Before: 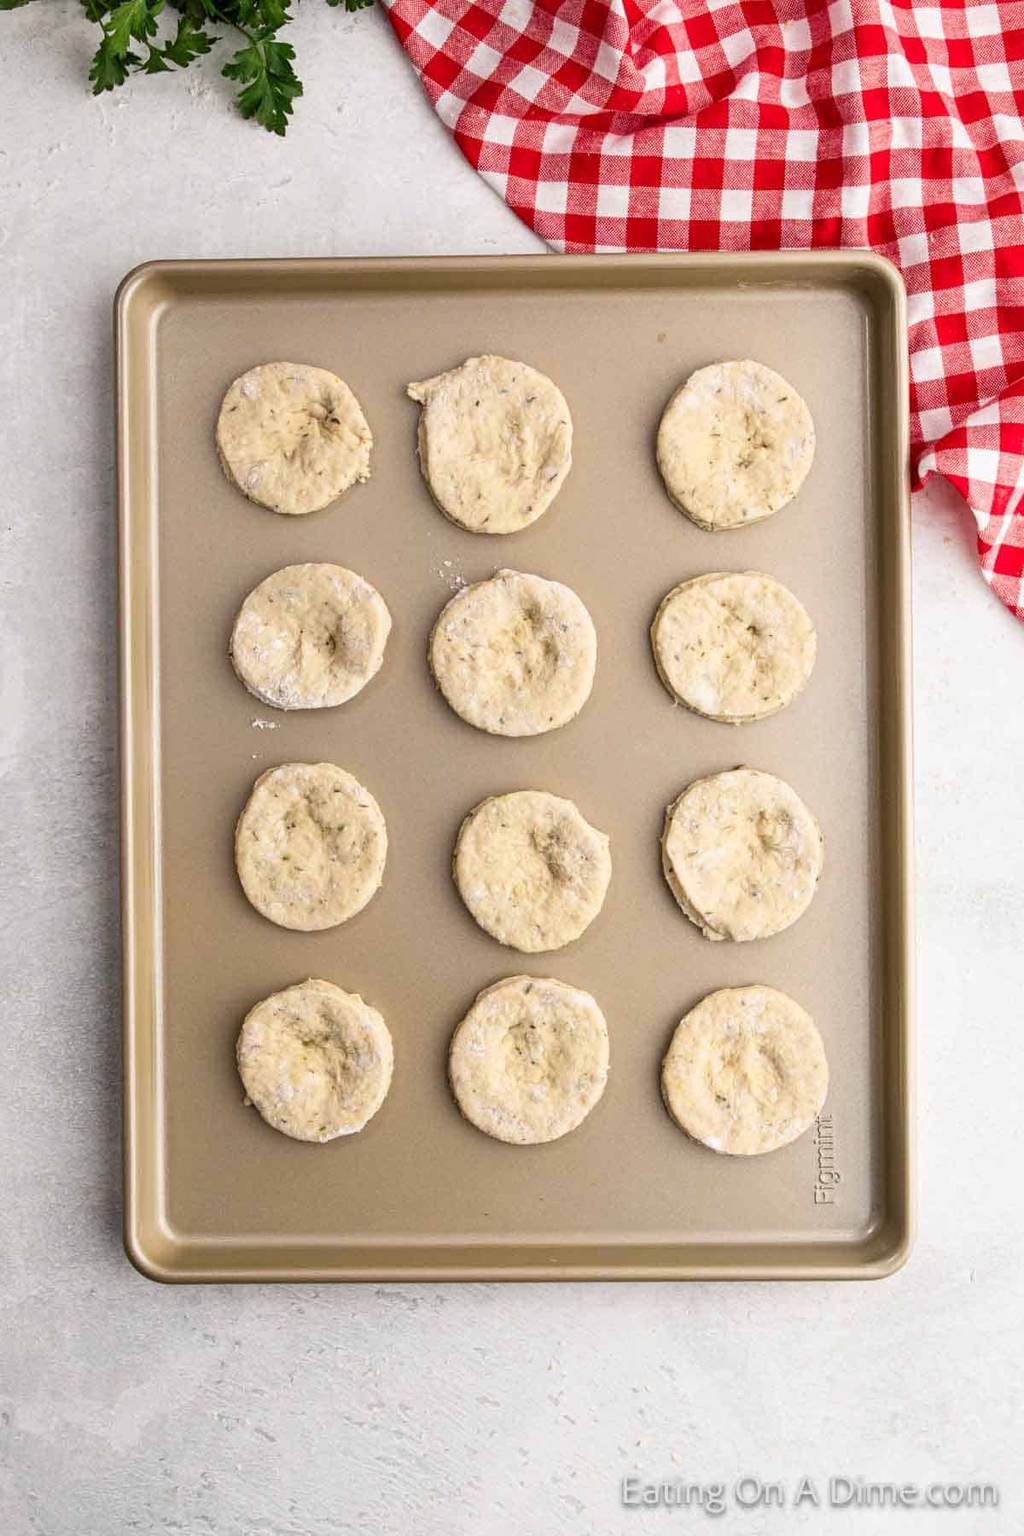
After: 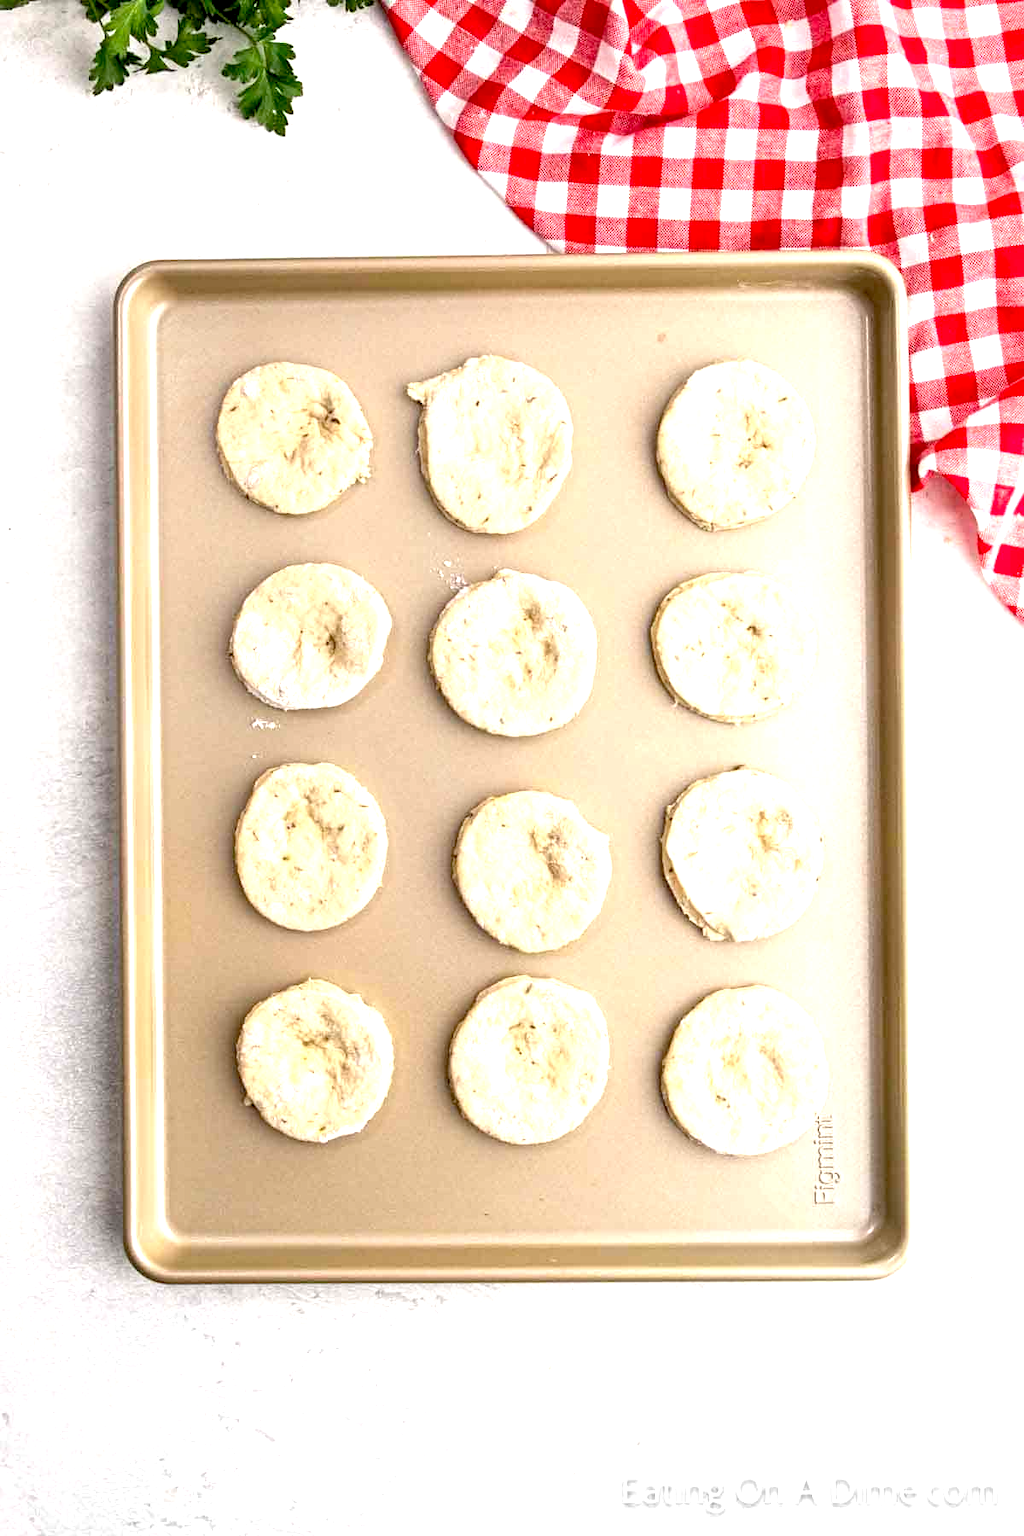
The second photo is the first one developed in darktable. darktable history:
exposure: black level correction 0.008, exposure 0.987 EV, compensate highlight preservation false
